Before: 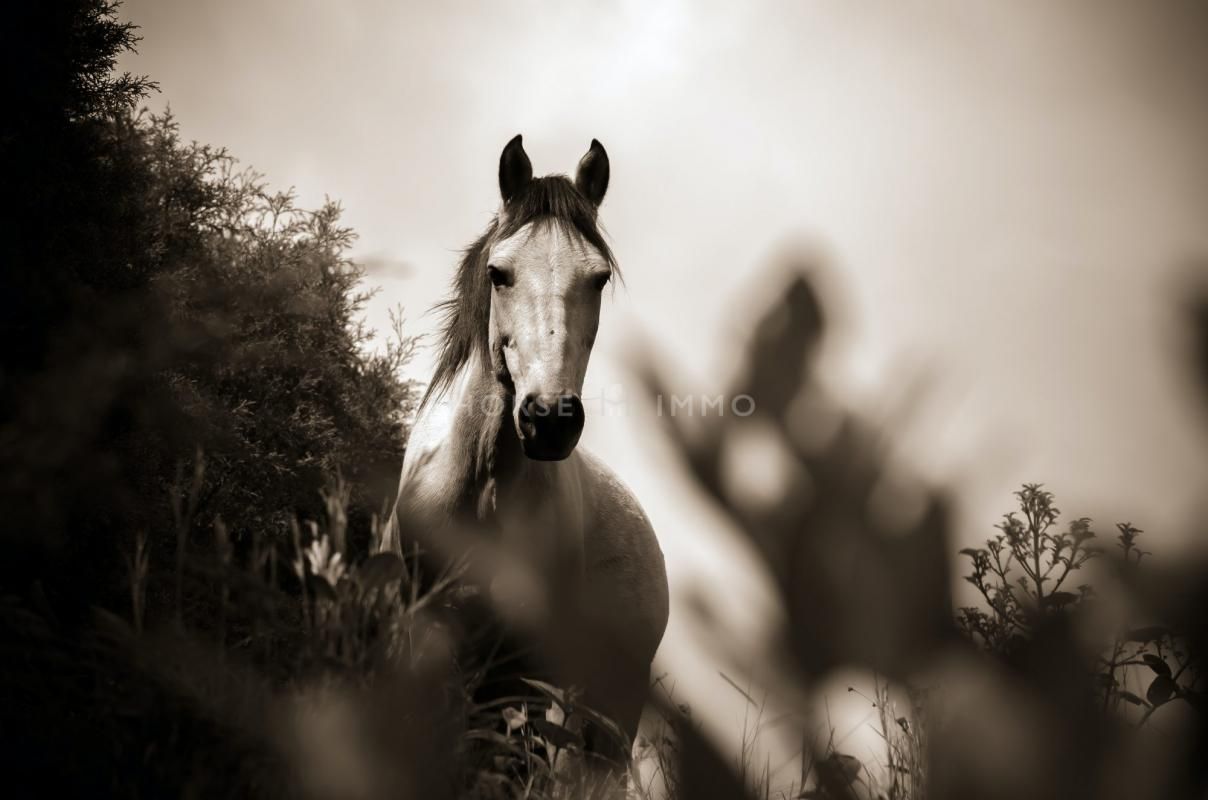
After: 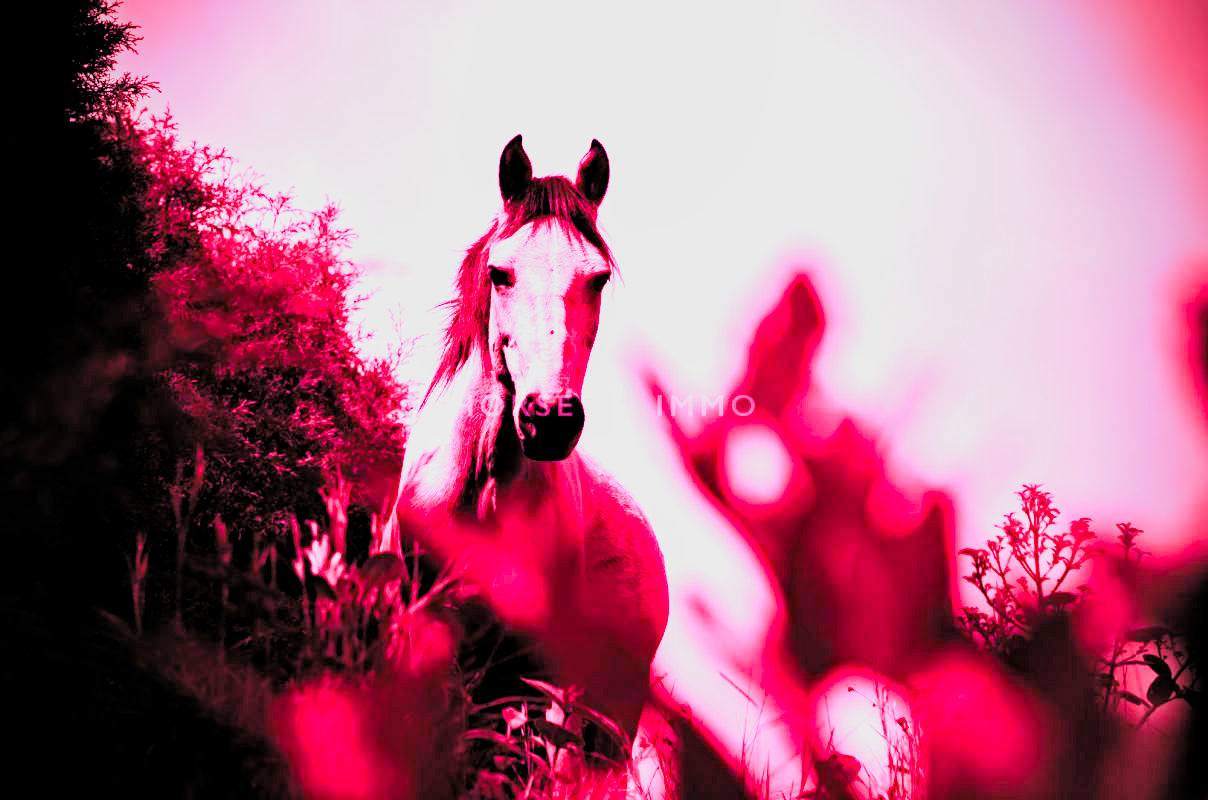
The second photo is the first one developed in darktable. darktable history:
raw chromatic aberrations: on, module defaults
color balance rgb: perceptual saturation grading › global saturation 25%, perceptual brilliance grading › mid-tones 10%, perceptual brilliance grading › shadows 15%, global vibrance 20%
filmic rgb: black relative exposure -7.65 EV, white relative exposure 4.56 EV, hardness 3.61
highlight reconstruction: method reconstruct color, iterations 1, diameter of reconstruction 64 px
hot pixels: on, module defaults
lens correction: scale 1.01, crop 1, focal 85, aperture 2.8, distance 10.02, camera "Canon EOS RP", lens "Canon RF 85mm F2 MACRO IS STM"
raw denoise: x [[0, 0.25, 0.5, 0.75, 1] ×4]
tone equalizer "mask blending: all purposes": on, module defaults
white balance: red 2.129, blue 1.575
local contrast: highlights 100%, shadows 100%, detail 120%, midtone range 0.2
contrast brightness saturation: contrast 0.2, brightness 0.16, saturation 0.22
exposure: black level correction -0.002, exposure 0.54 EV, compensate highlight preservation false
filmic: grey point source 18, black point source -8.65, white point source 2.45, grey point target 18, white point target 100, output power 2.2, latitude stops 2, contrast 1.5, saturation 100, global saturation 100
haze removal: strength 0.29, distance 0.25, compatibility mode true, adaptive false
vibrance: on, module defaults
vignetting: fall-off radius 60.92%
